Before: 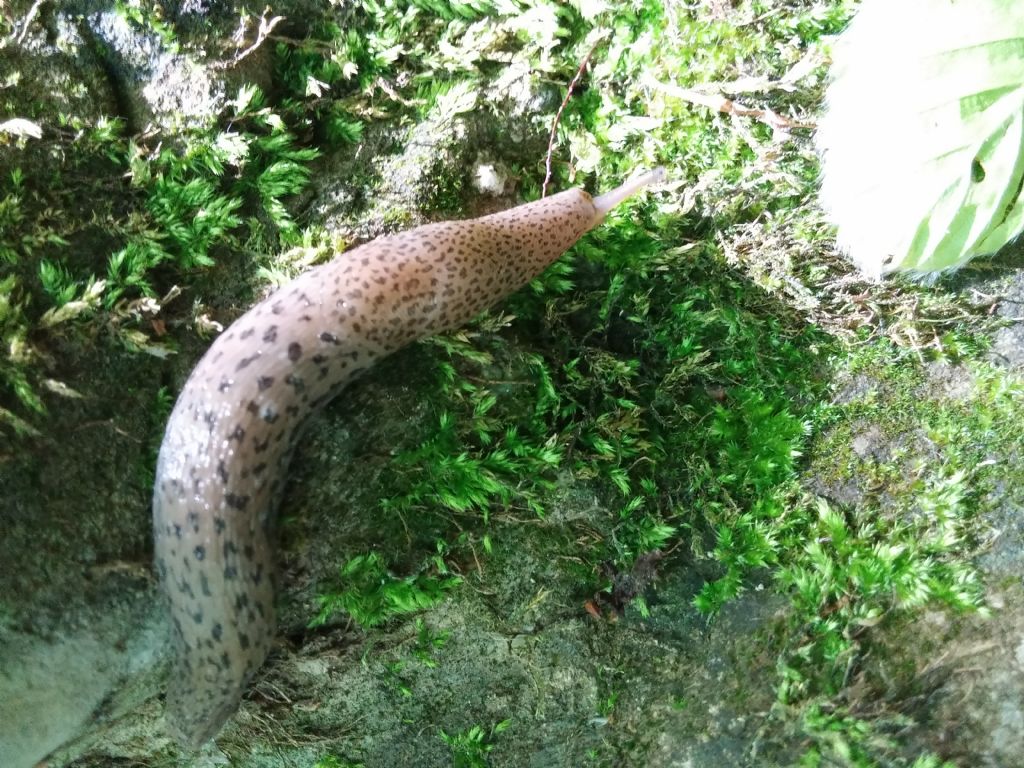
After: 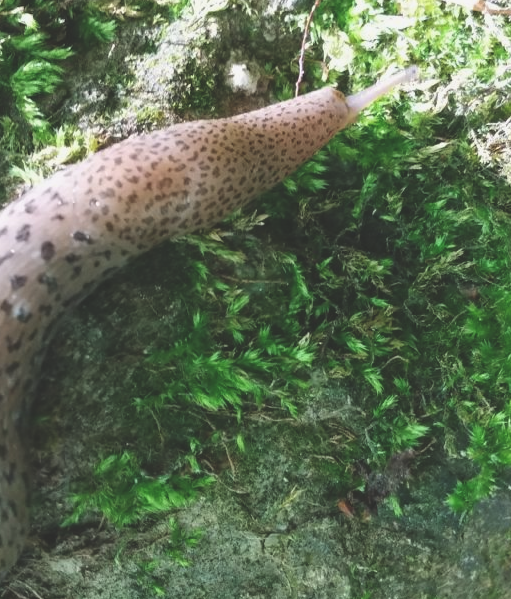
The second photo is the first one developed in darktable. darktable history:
base curve: preserve colors none
exposure: black level correction -0.026, exposure -0.117 EV, compensate exposure bias true, compensate highlight preservation false
crop and rotate: angle 0.02°, left 24.198%, top 13.248%, right 25.84%, bottom 8.592%
